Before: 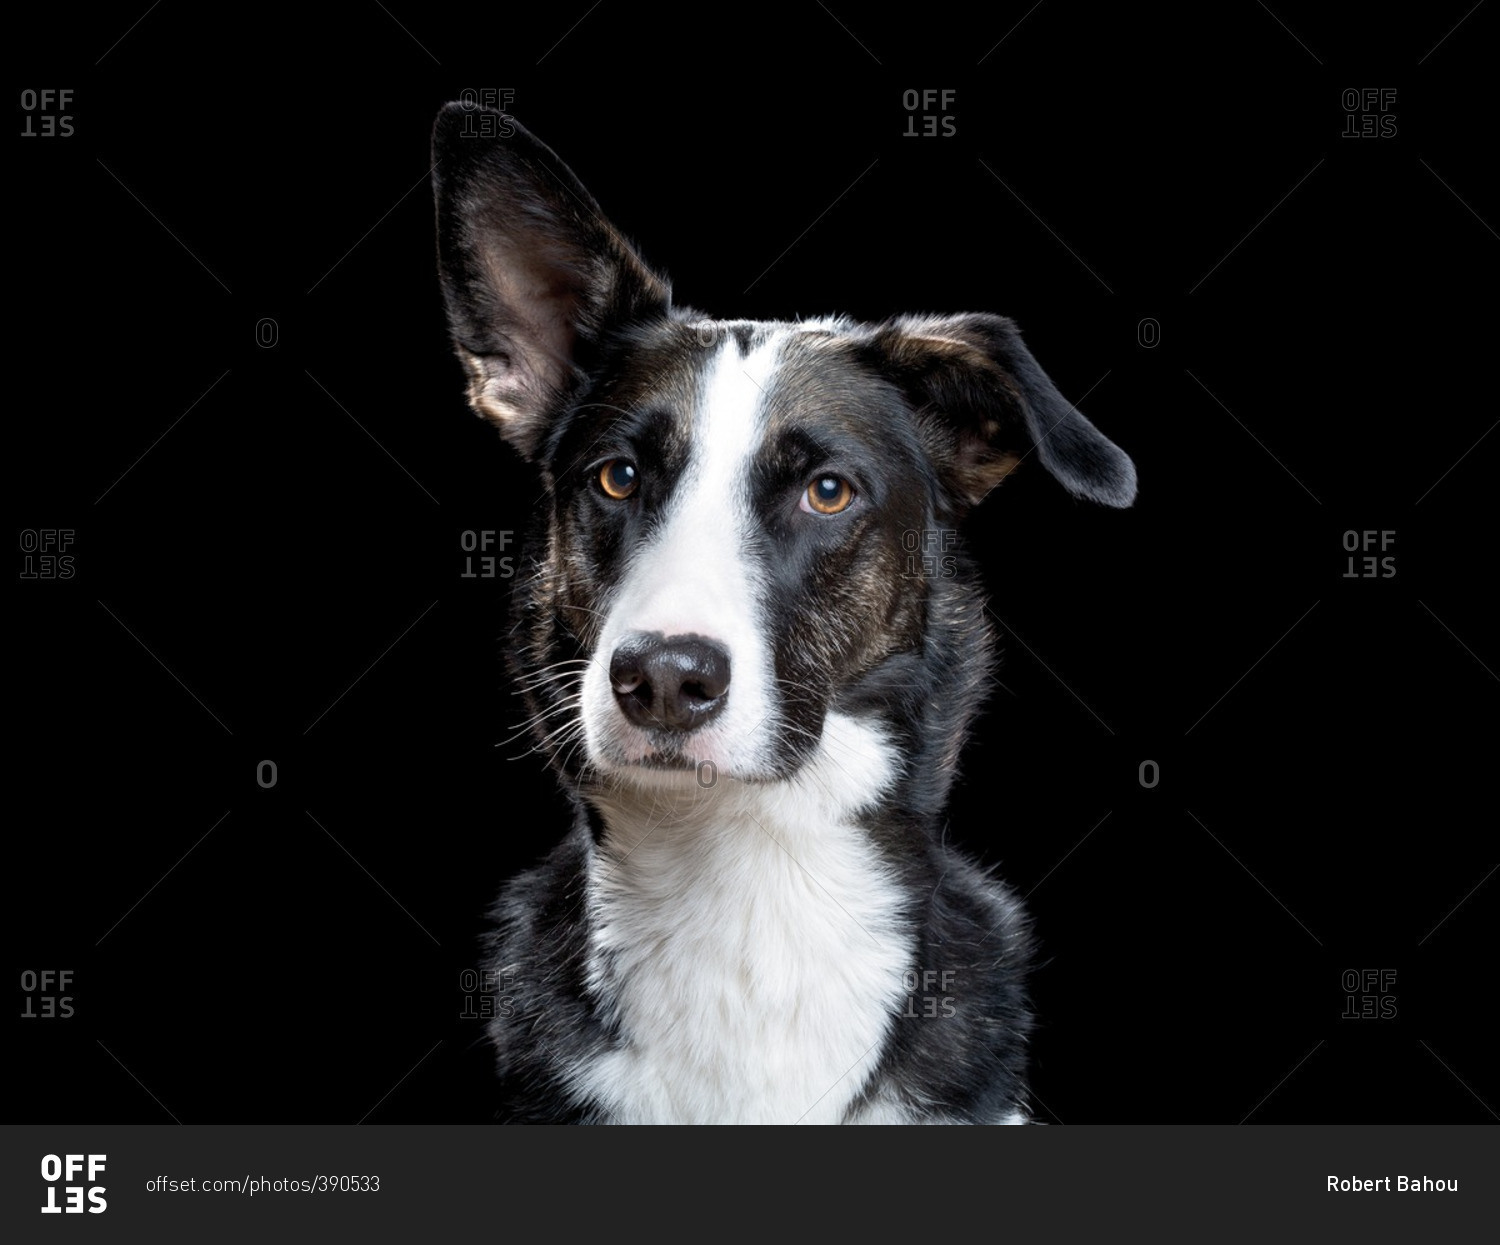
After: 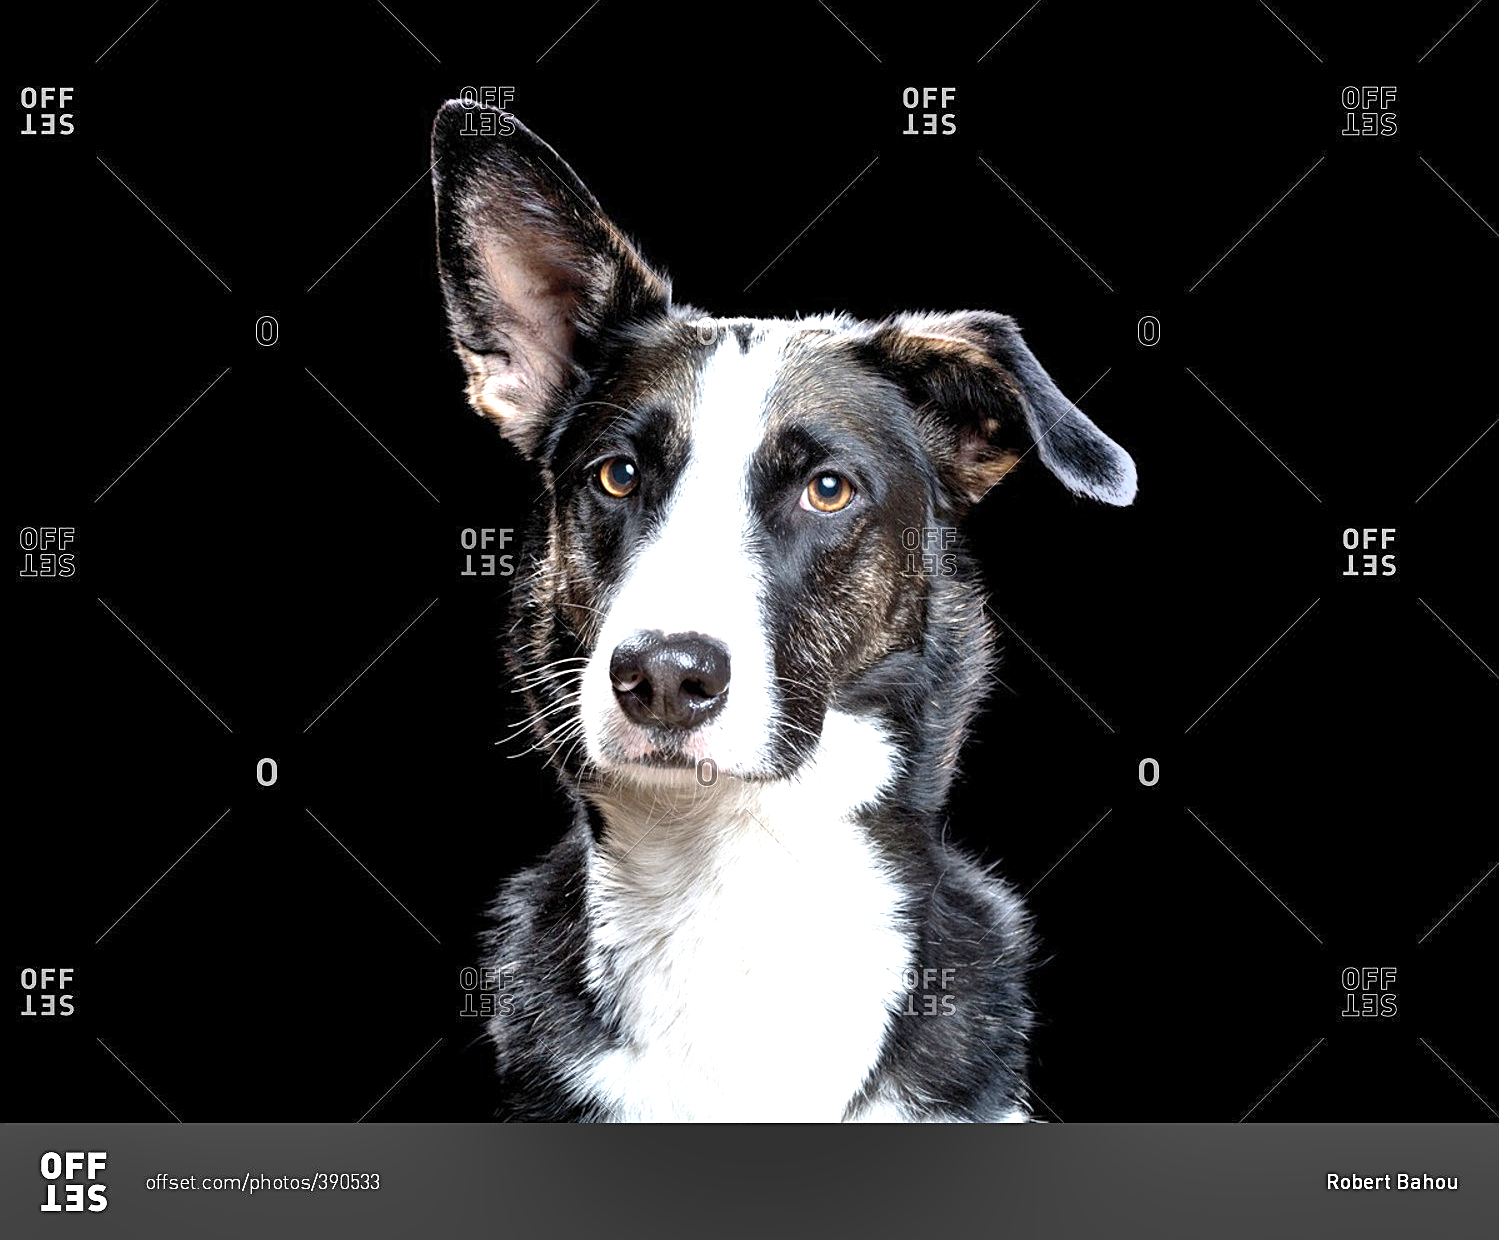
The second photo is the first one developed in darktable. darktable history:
exposure: exposure 1 EV, compensate highlight preservation false
crop: top 0.173%, bottom 0.182%
sharpen: on, module defaults
shadows and highlights: soften with gaussian
